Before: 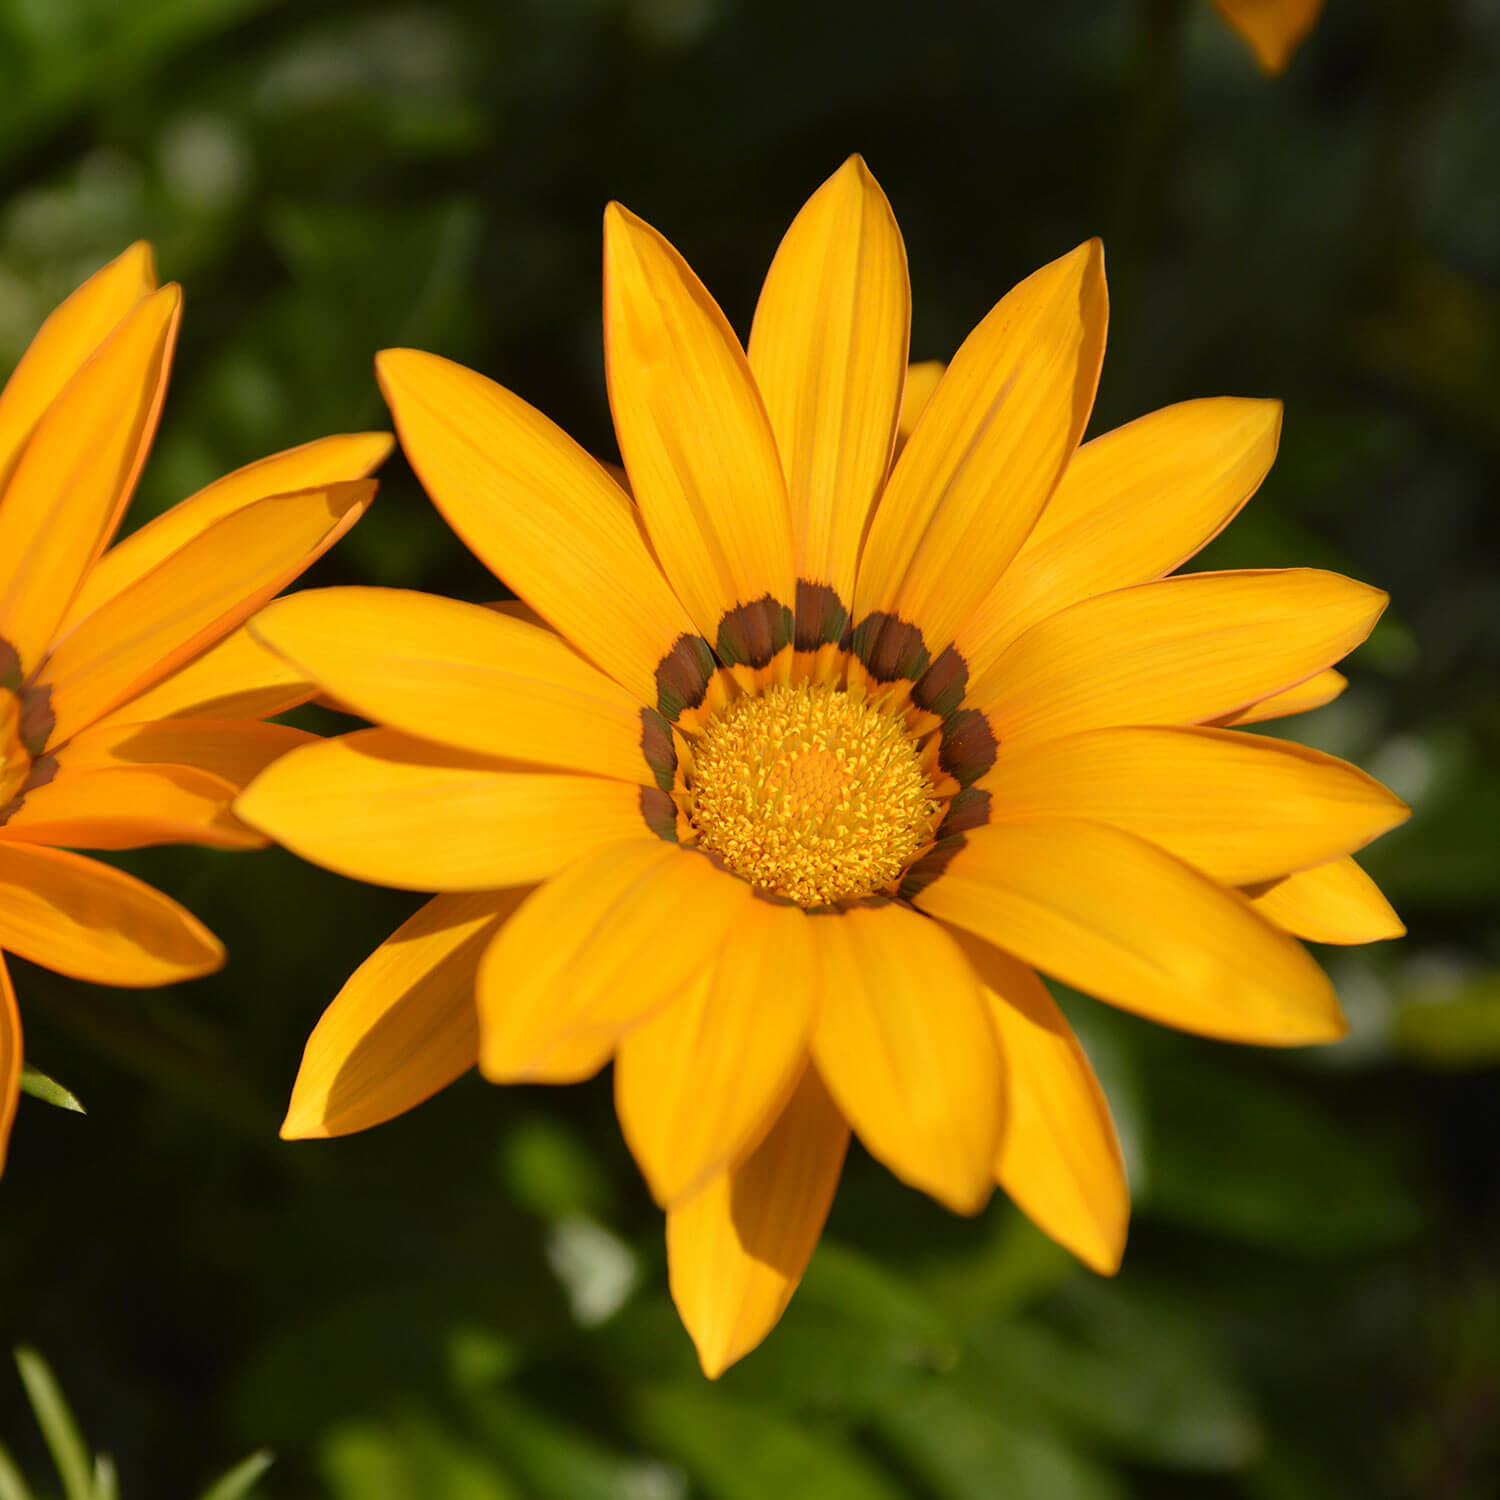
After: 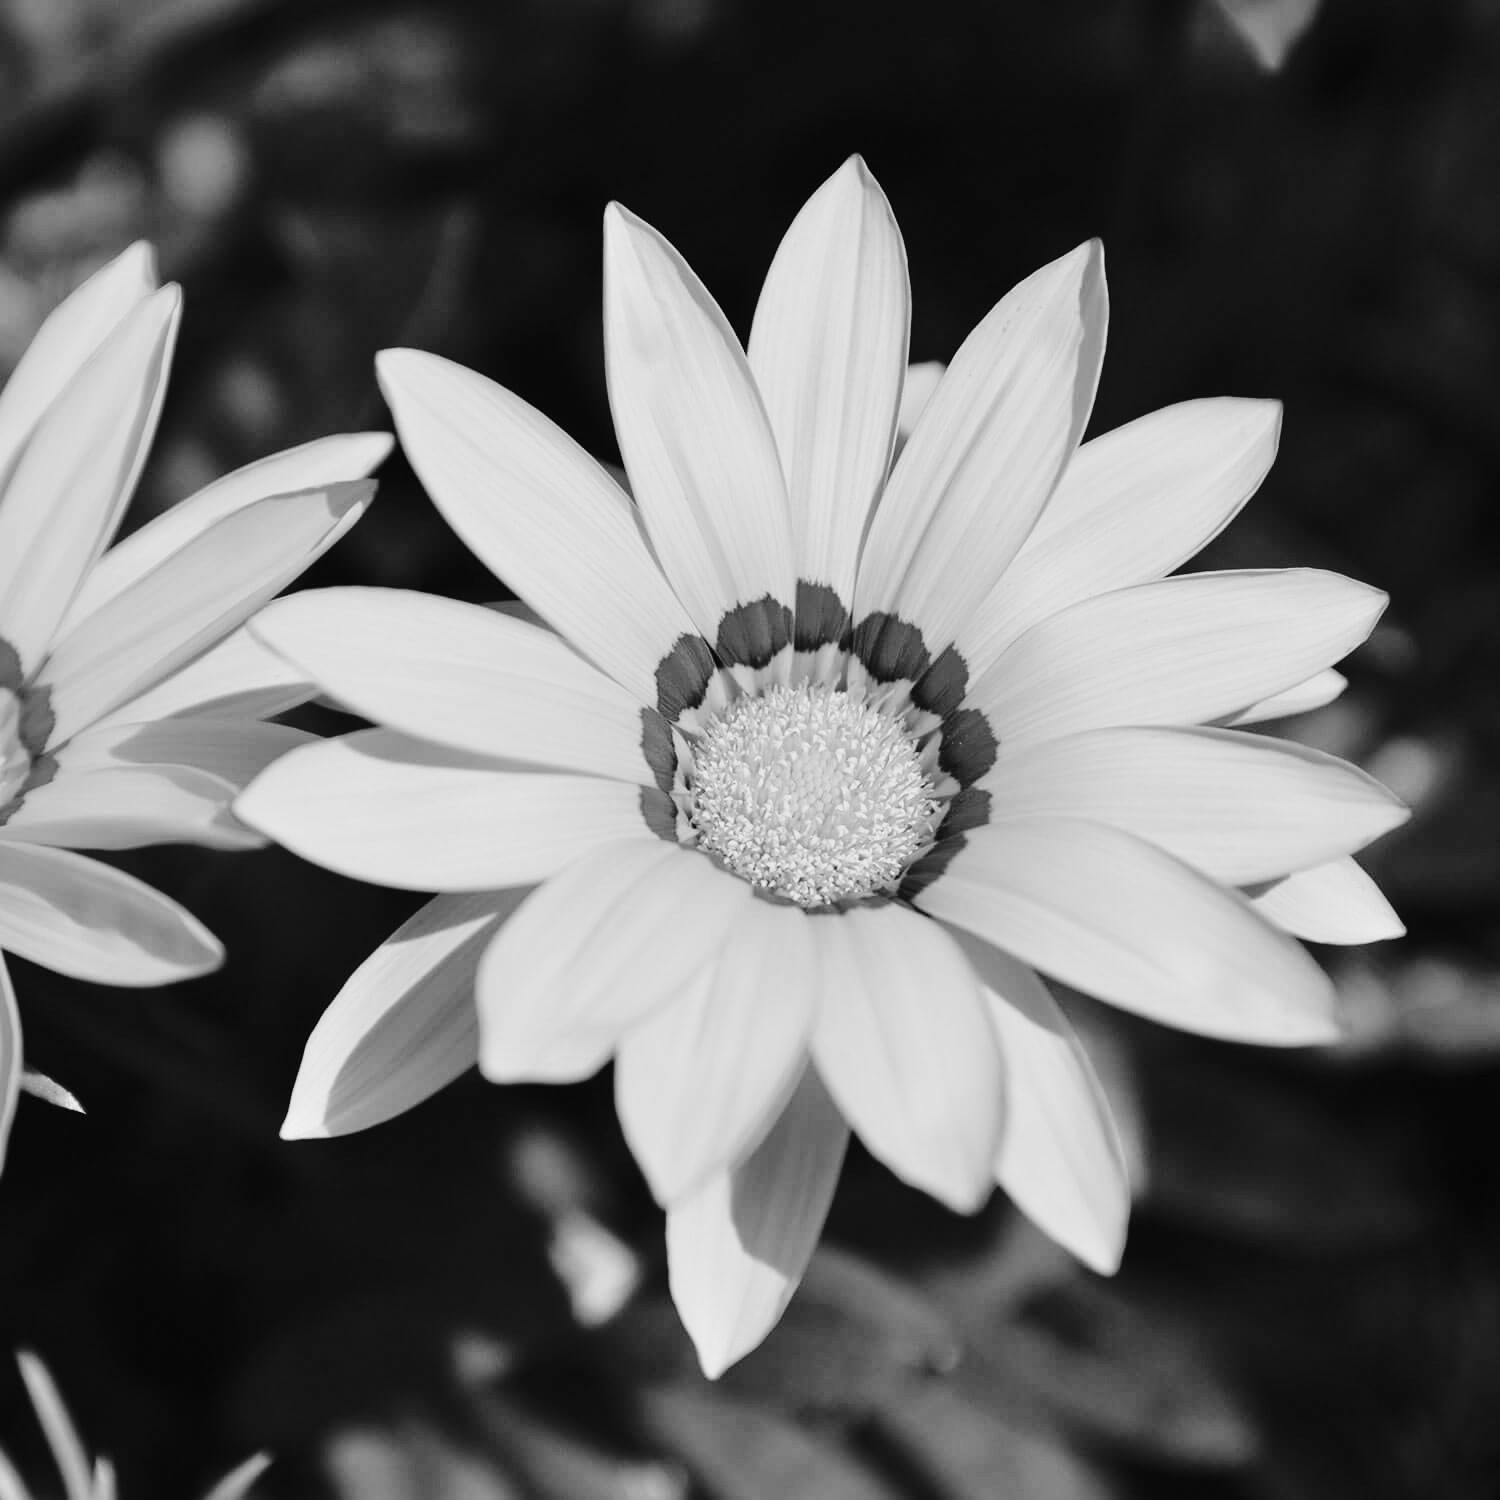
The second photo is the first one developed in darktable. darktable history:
monochrome: on, module defaults
base curve: curves: ch0 [(0, 0) (0.04, 0.03) (0.133, 0.232) (0.448, 0.748) (0.843, 0.968) (1, 1)], preserve colors none
